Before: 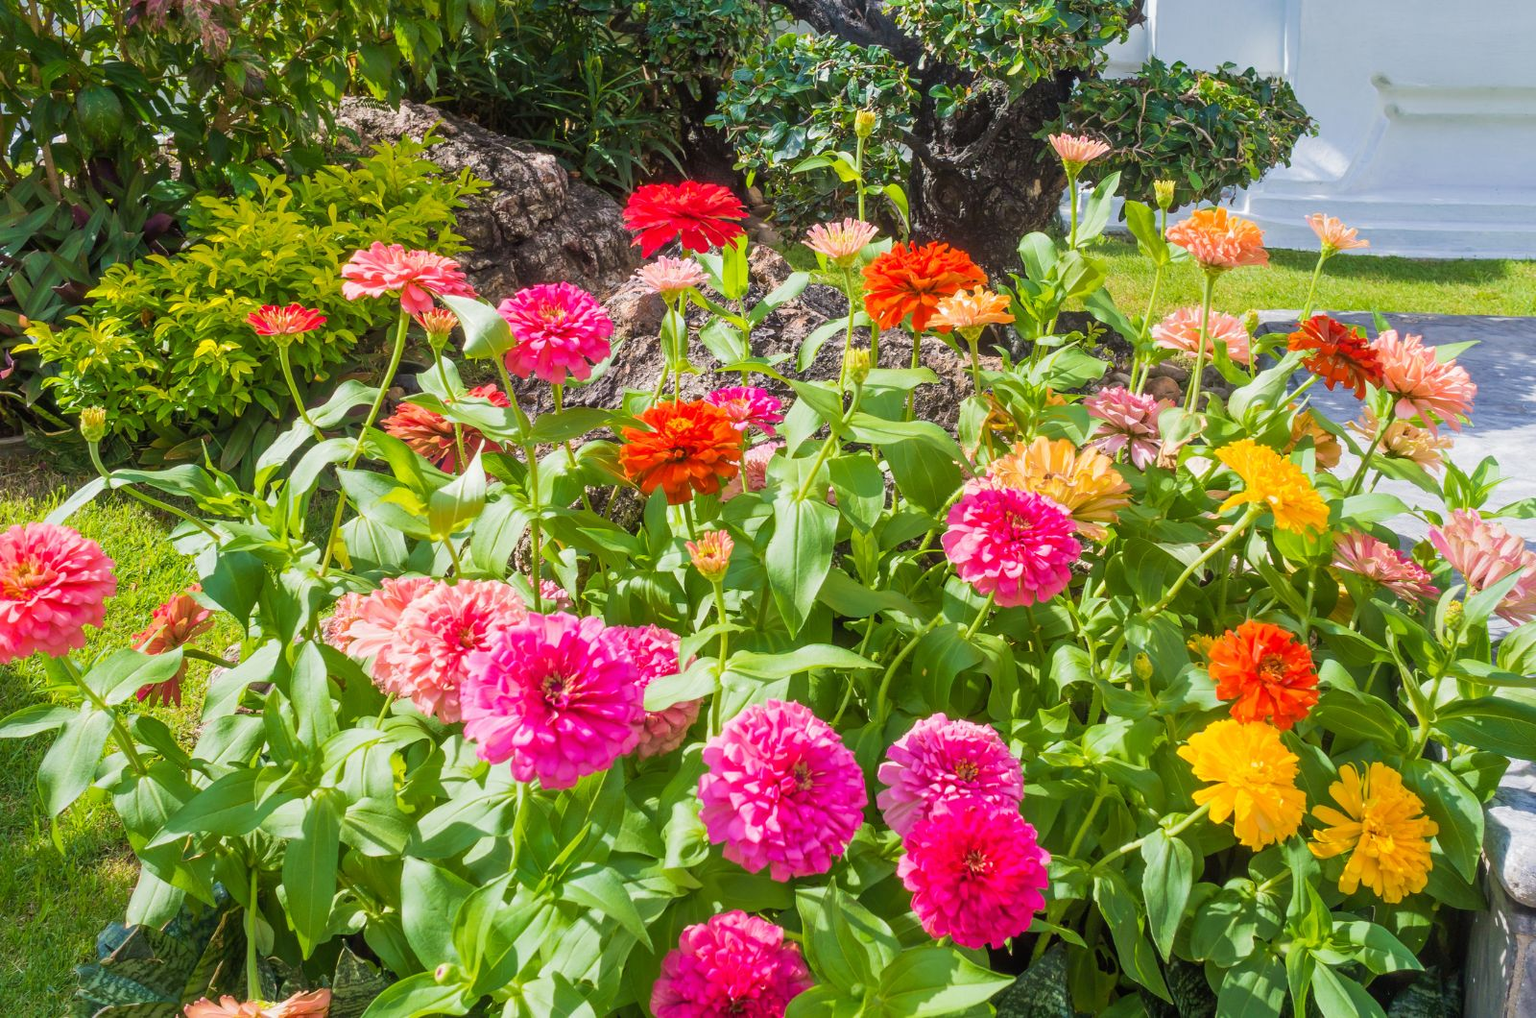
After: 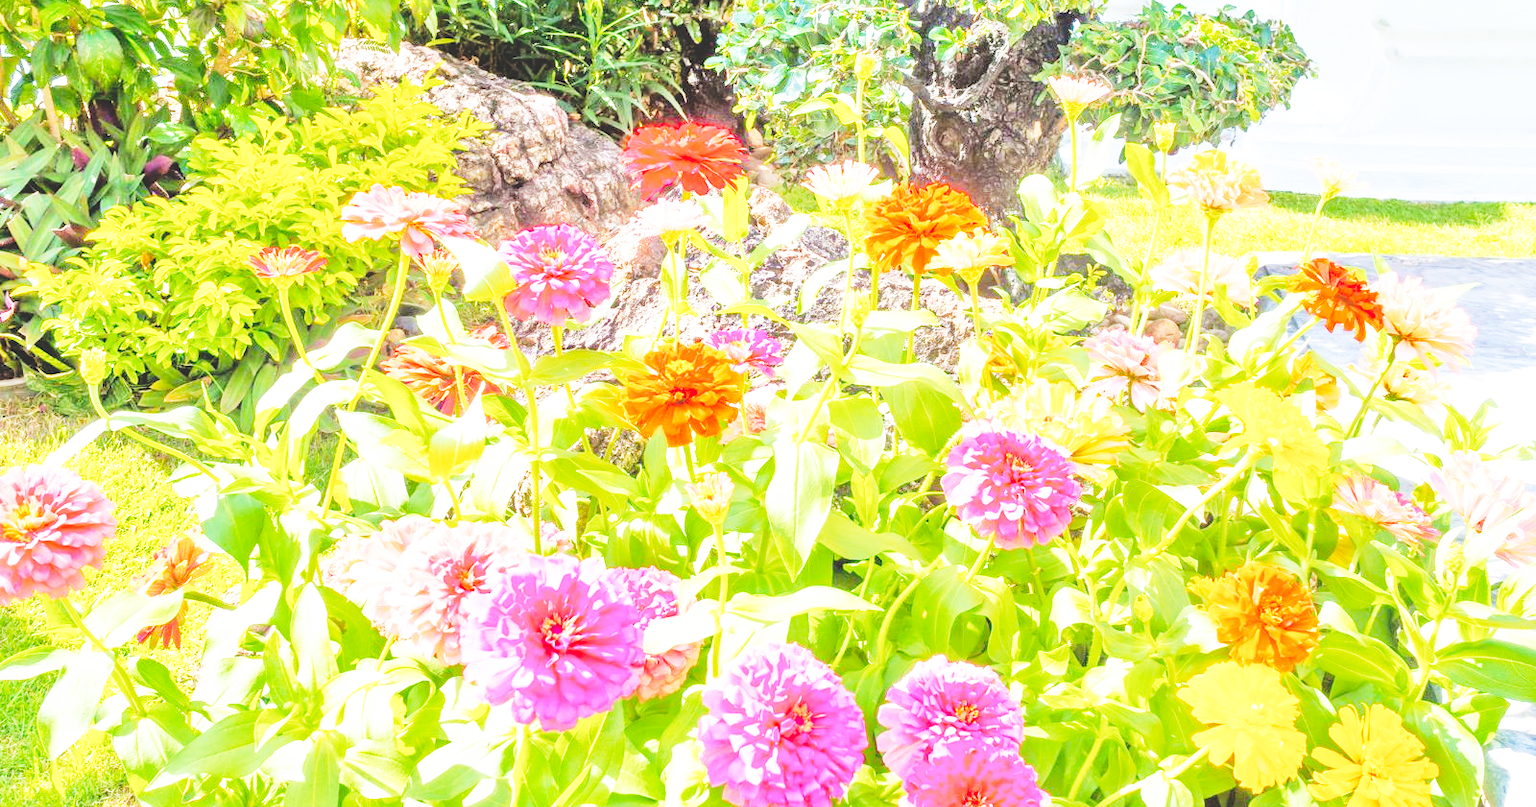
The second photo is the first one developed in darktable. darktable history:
base curve: curves: ch0 [(0, 0) (0.012, 0.01) (0.073, 0.168) (0.31, 0.711) (0.645, 0.957) (1, 1)], preserve colors none
exposure: black level correction -0.002, exposure 0.54 EV, compensate highlight preservation false
tone curve: curves: ch0 [(0, 0) (0.003, 0.169) (0.011, 0.173) (0.025, 0.177) (0.044, 0.184) (0.069, 0.191) (0.1, 0.199) (0.136, 0.206) (0.177, 0.221) (0.224, 0.248) (0.277, 0.284) (0.335, 0.344) (0.399, 0.413) (0.468, 0.497) (0.543, 0.594) (0.623, 0.691) (0.709, 0.779) (0.801, 0.868) (0.898, 0.931) (1, 1)], preserve colors none
tone equalizer: -7 EV 0.15 EV, -6 EV 0.6 EV, -5 EV 1.15 EV, -4 EV 1.33 EV, -3 EV 1.15 EV, -2 EV 0.6 EV, -1 EV 0.15 EV, mask exposure compensation -0.5 EV
crop and rotate: top 5.667%, bottom 14.937%
